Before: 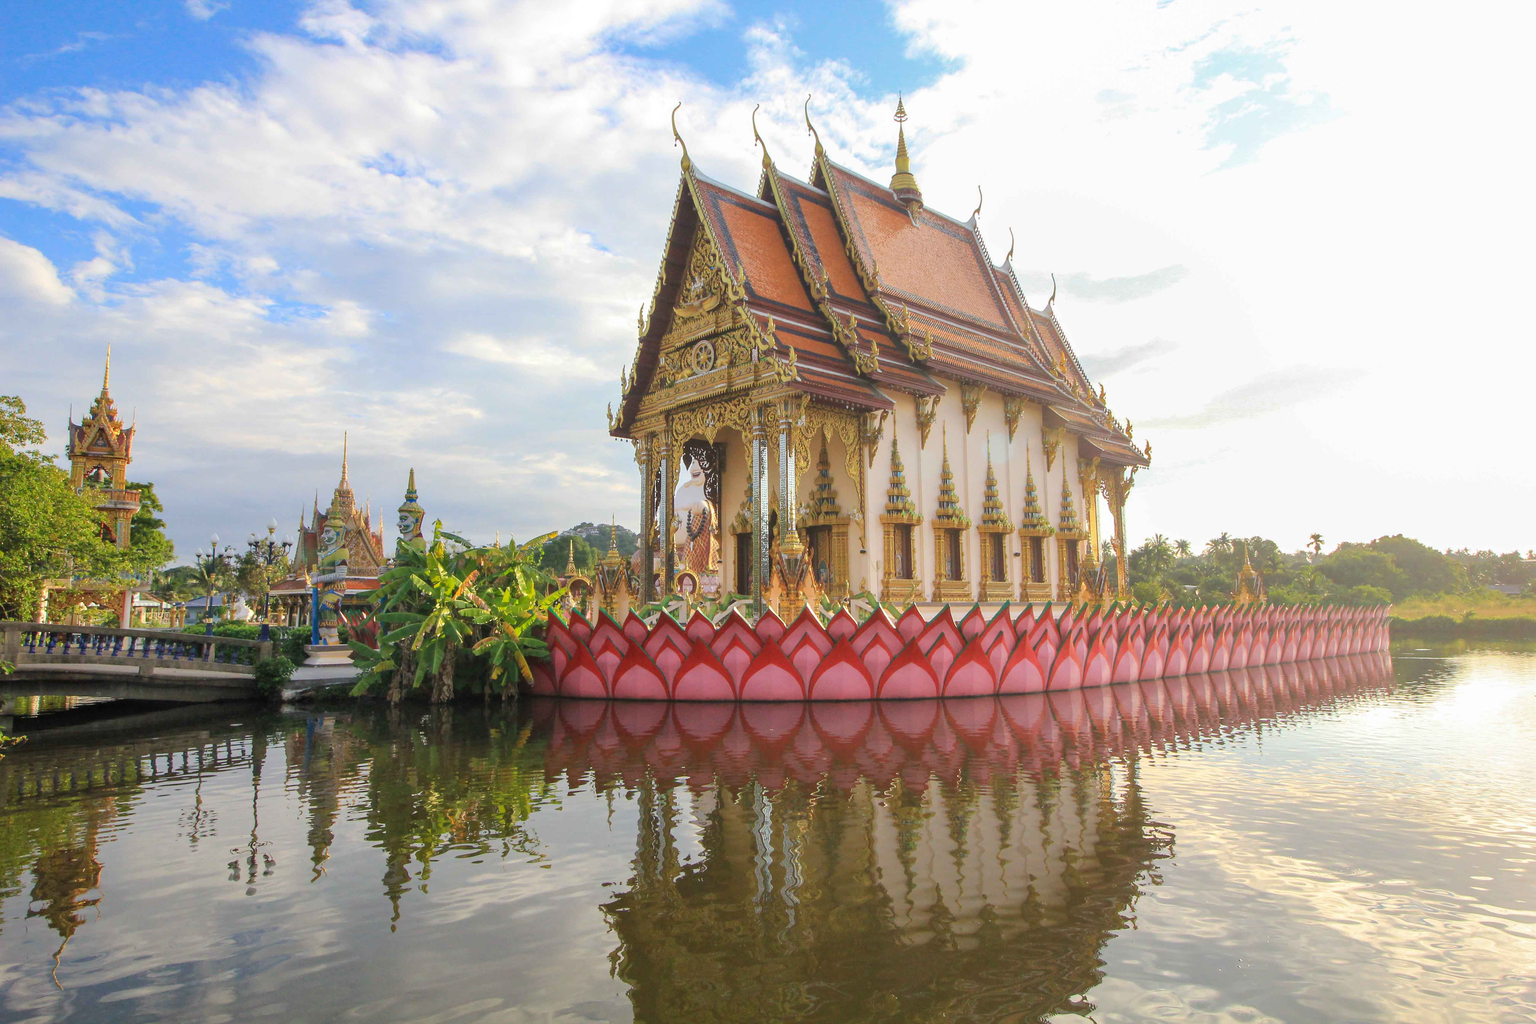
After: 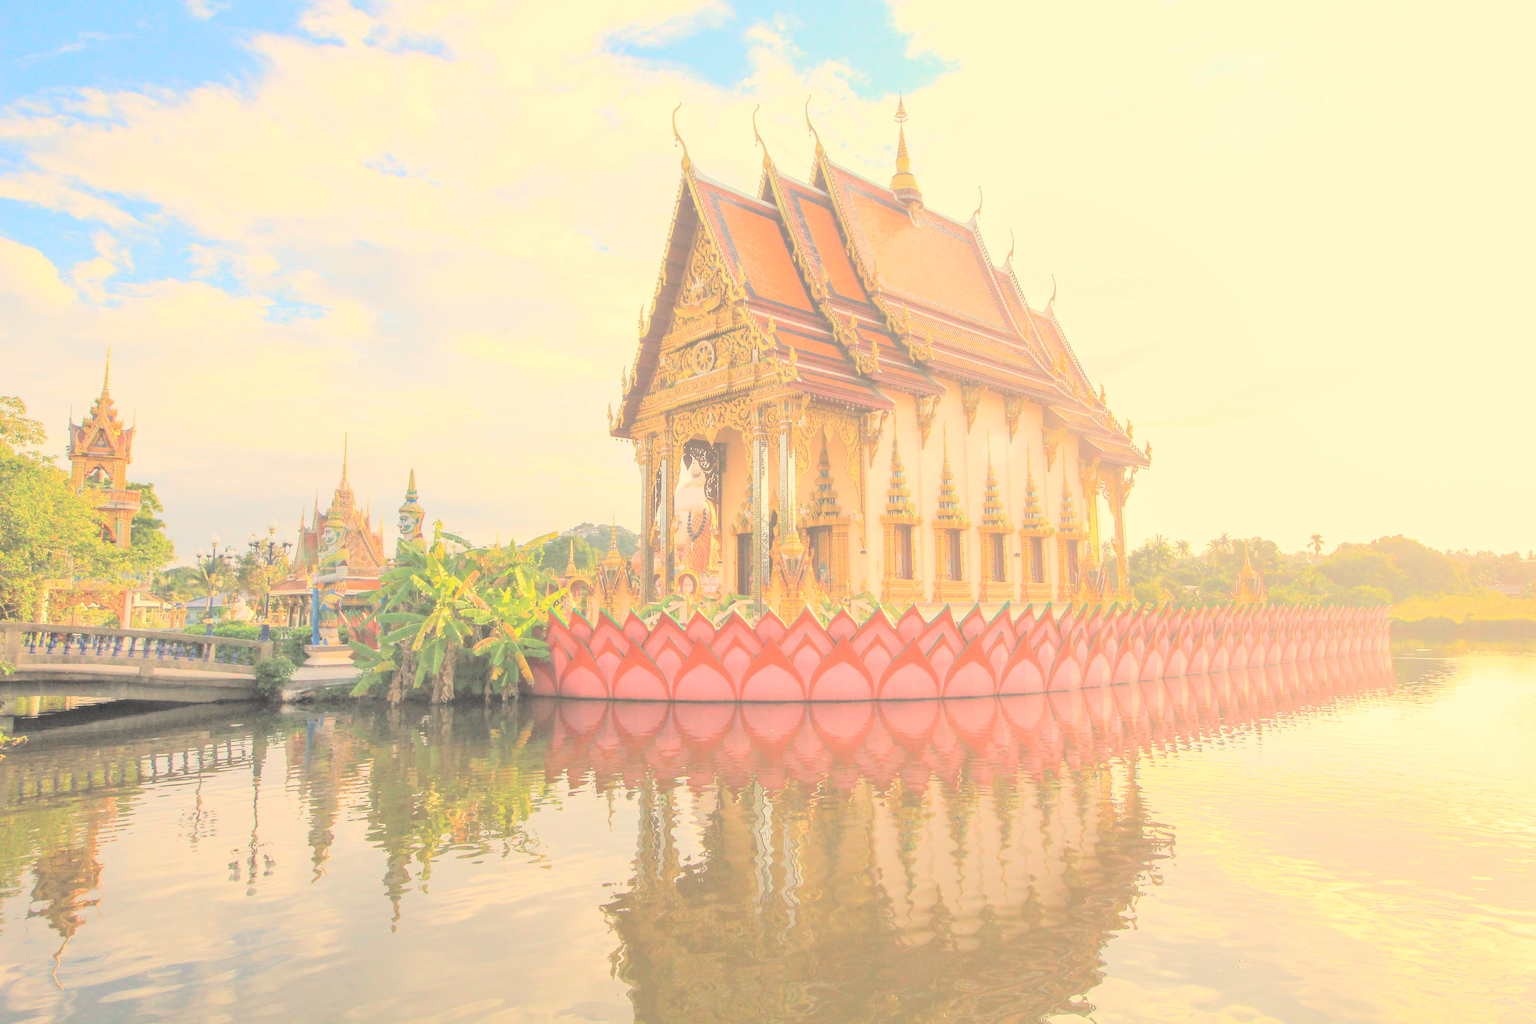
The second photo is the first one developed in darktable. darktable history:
white balance: red 1.138, green 0.996, blue 0.812
contrast brightness saturation: brightness 1
